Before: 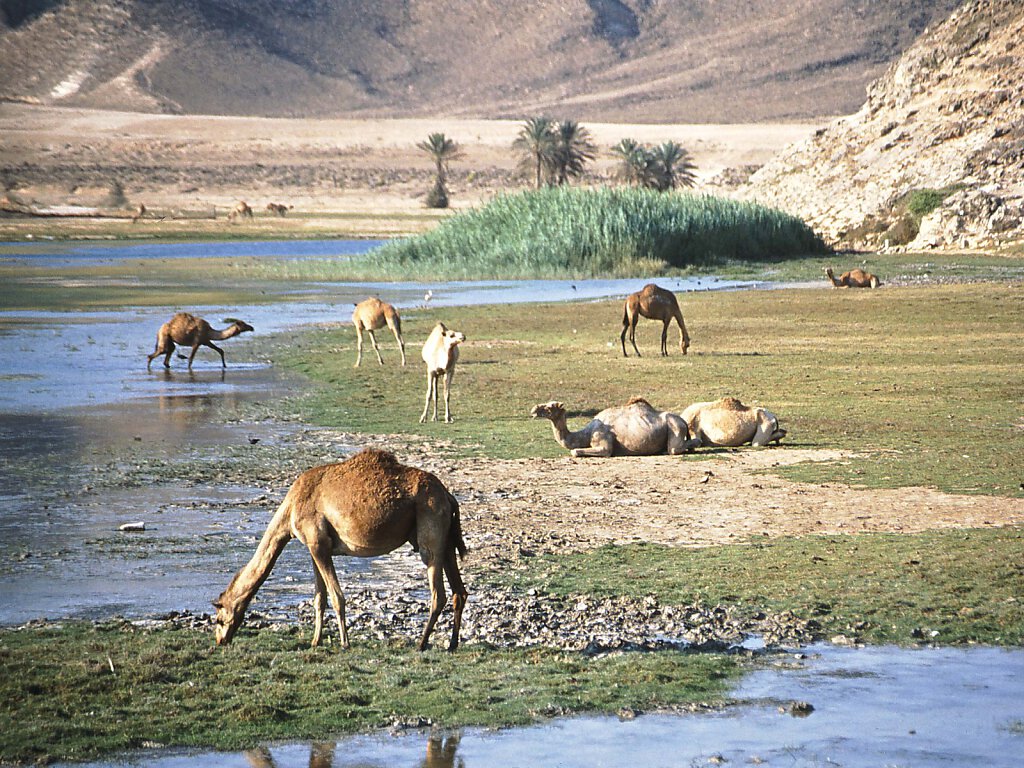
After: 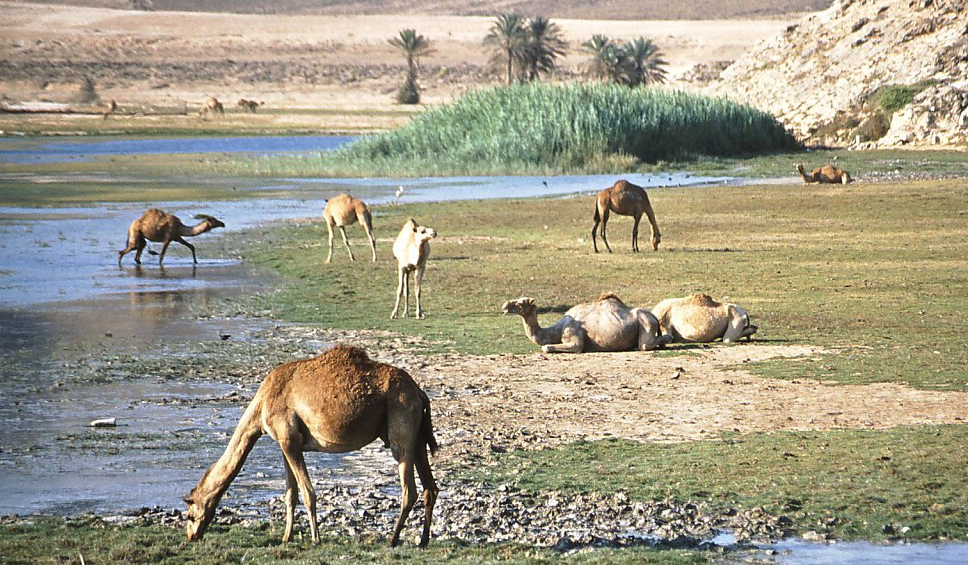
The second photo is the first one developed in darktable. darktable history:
crop and rotate: left 2.899%, top 13.642%, right 2.512%, bottom 12.757%
